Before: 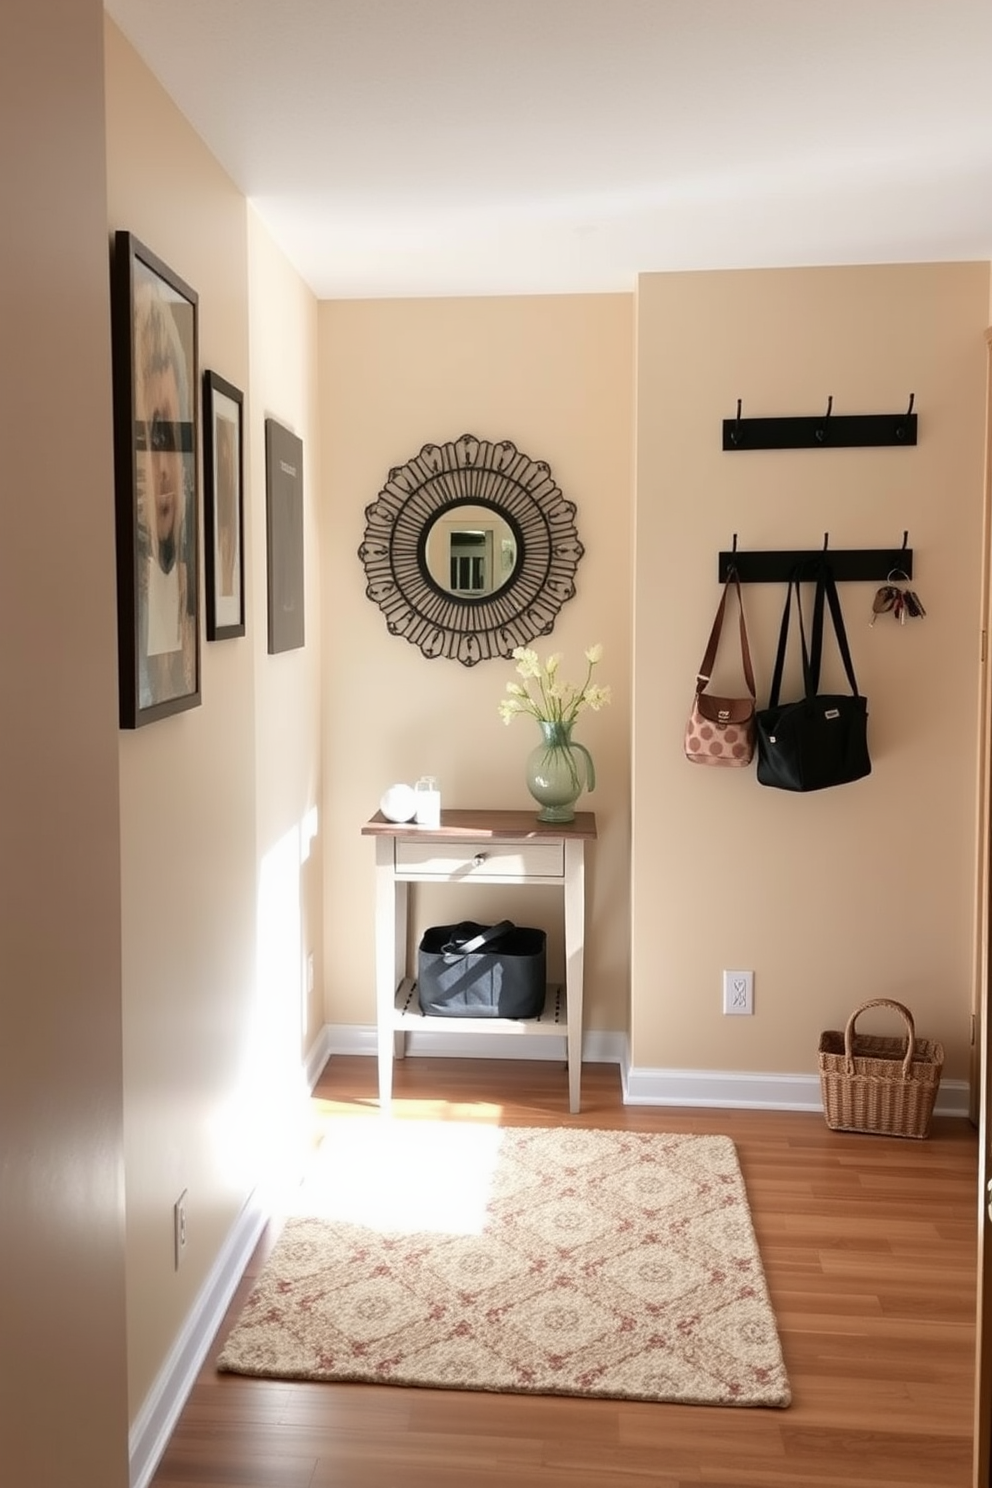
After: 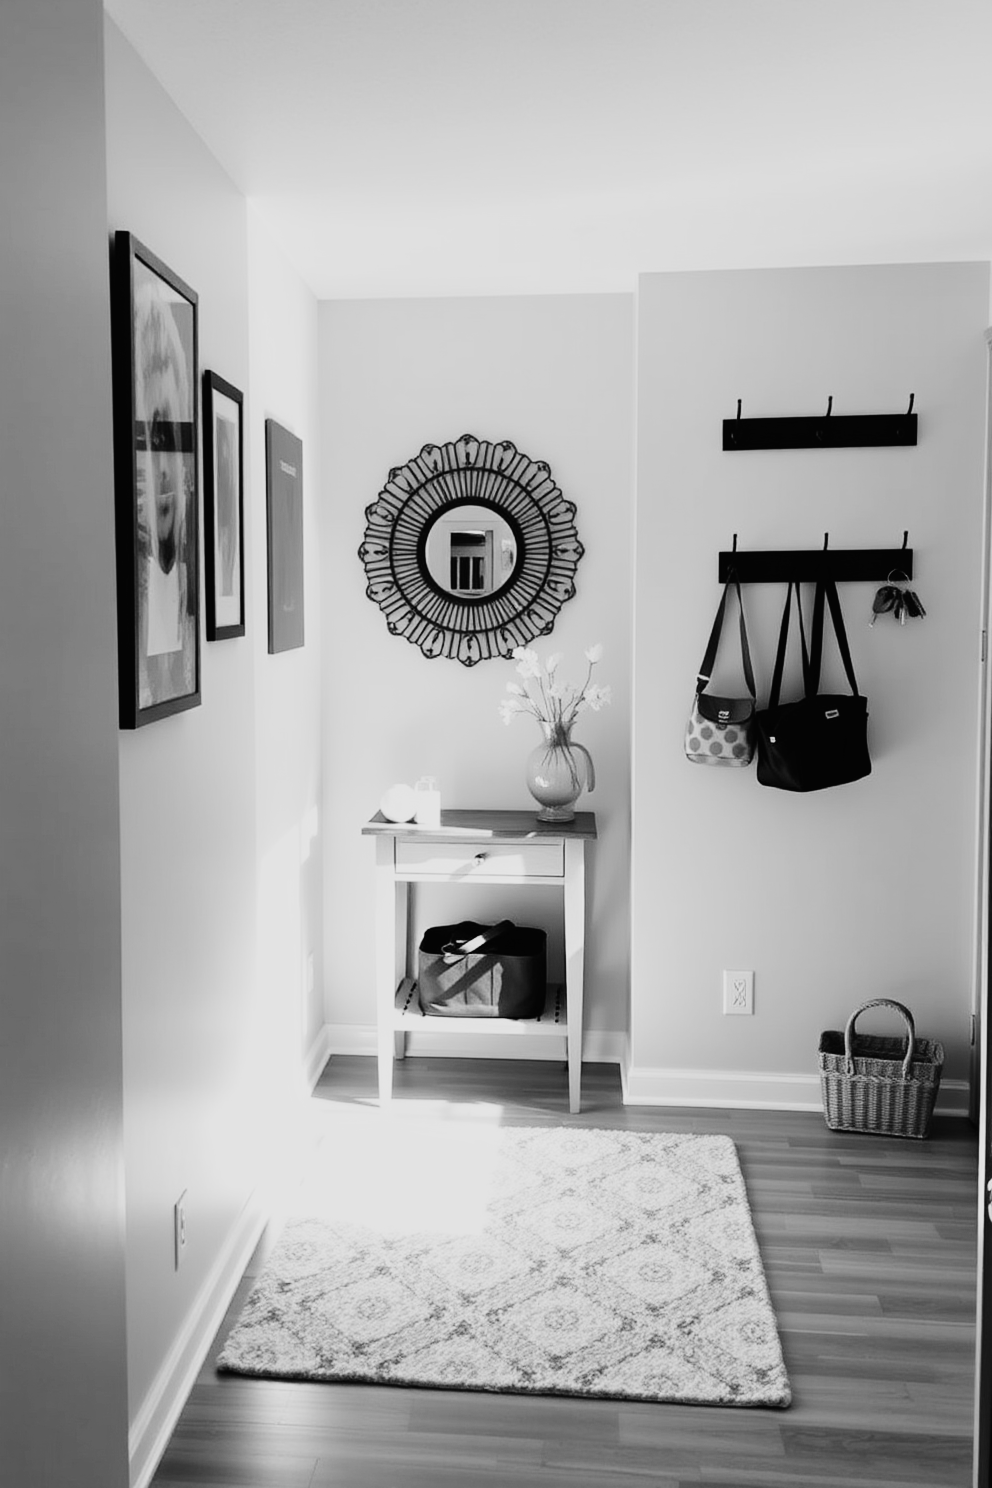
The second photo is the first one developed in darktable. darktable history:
sigmoid: contrast 1.8
monochrome: a 32, b 64, size 2.3
tone curve: curves: ch0 [(0, 0.008) (0.107, 0.091) (0.283, 0.287) (0.461, 0.498) (0.64, 0.679) (0.822, 0.841) (0.998, 0.978)]; ch1 [(0, 0) (0.316, 0.349) (0.466, 0.442) (0.502, 0.5) (0.527, 0.519) (0.561, 0.553) (0.608, 0.629) (0.669, 0.704) (0.859, 0.899) (1, 1)]; ch2 [(0, 0) (0.33, 0.301) (0.421, 0.443) (0.473, 0.498) (0.502, 0.504) (0.522, 0.525) (0.592, 0.61) (0.705, 0.7) (1, 1)], color space Lab, independent channels, preserve colors none
